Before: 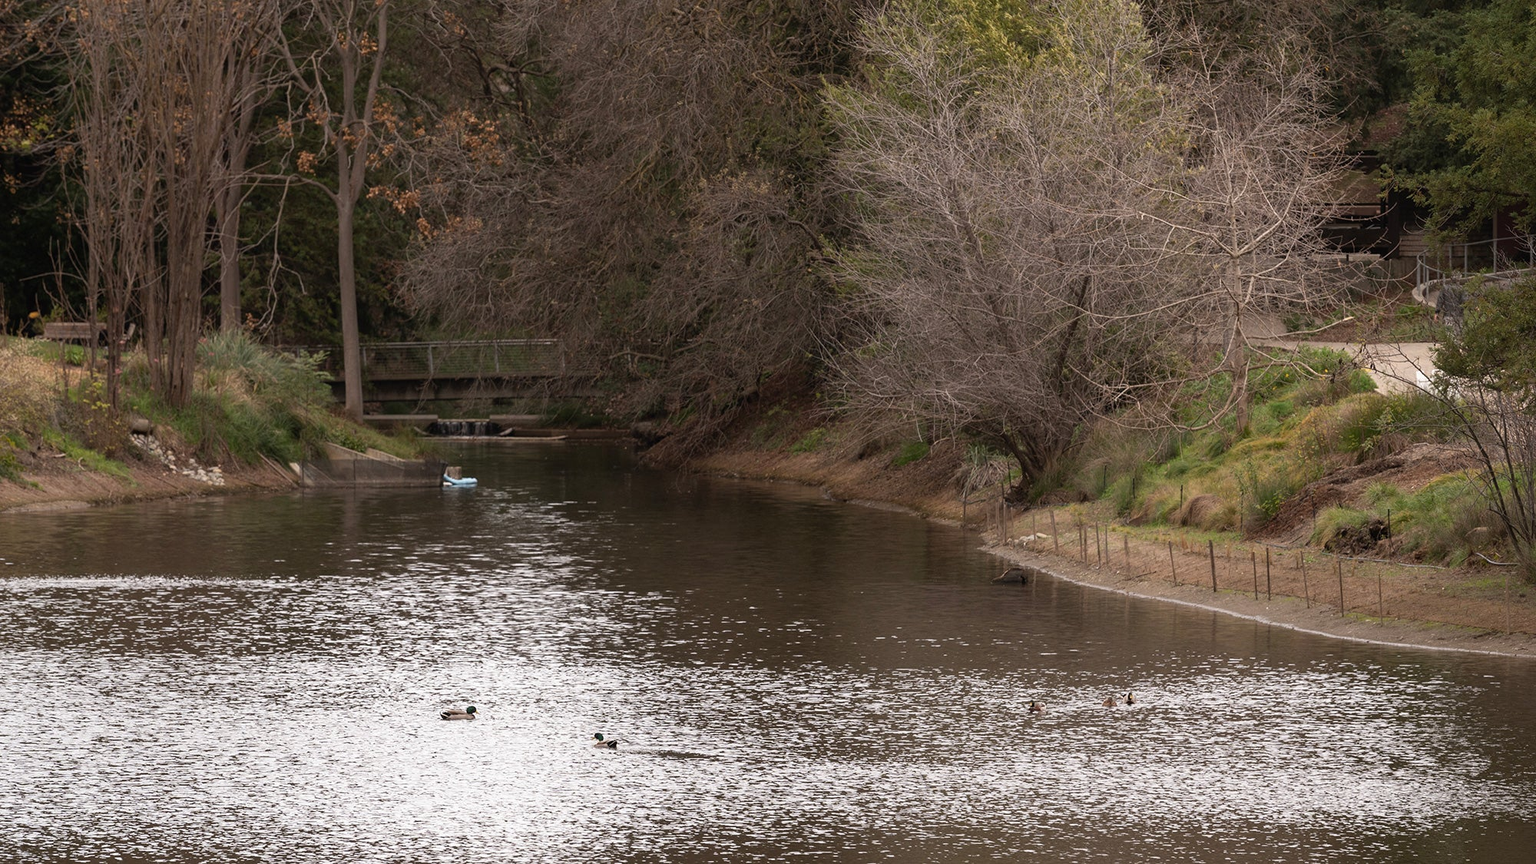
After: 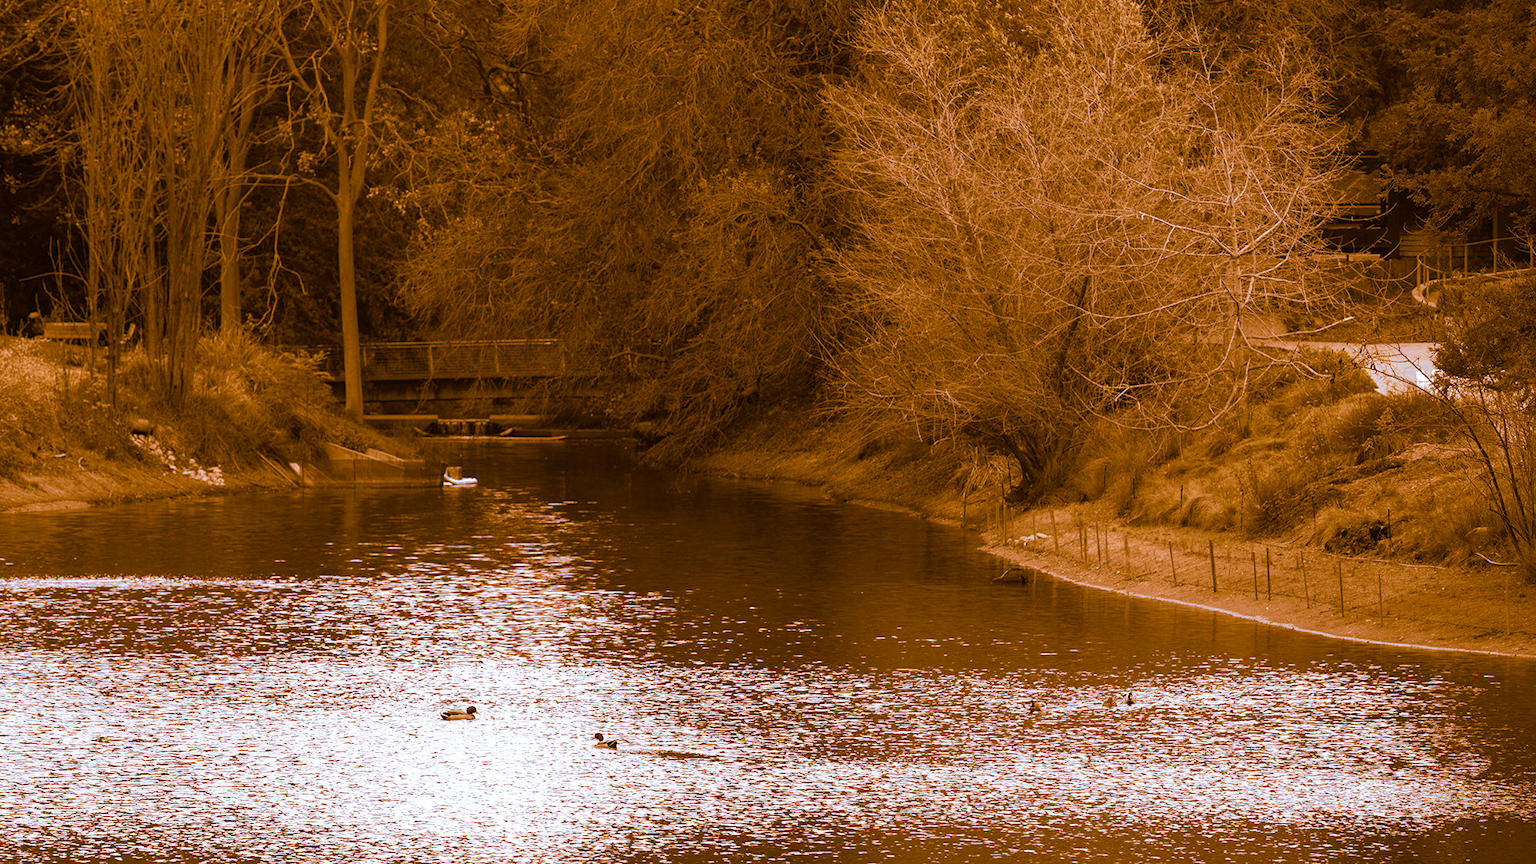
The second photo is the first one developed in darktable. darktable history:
white balance: red 0.948, green 1.02, blue 1.176
split-toning: shadows › hue 26°, shadows › saturation 0.92, highlights › hue 40°, highlights › saturation 0.92, balance -63, compress 0%
